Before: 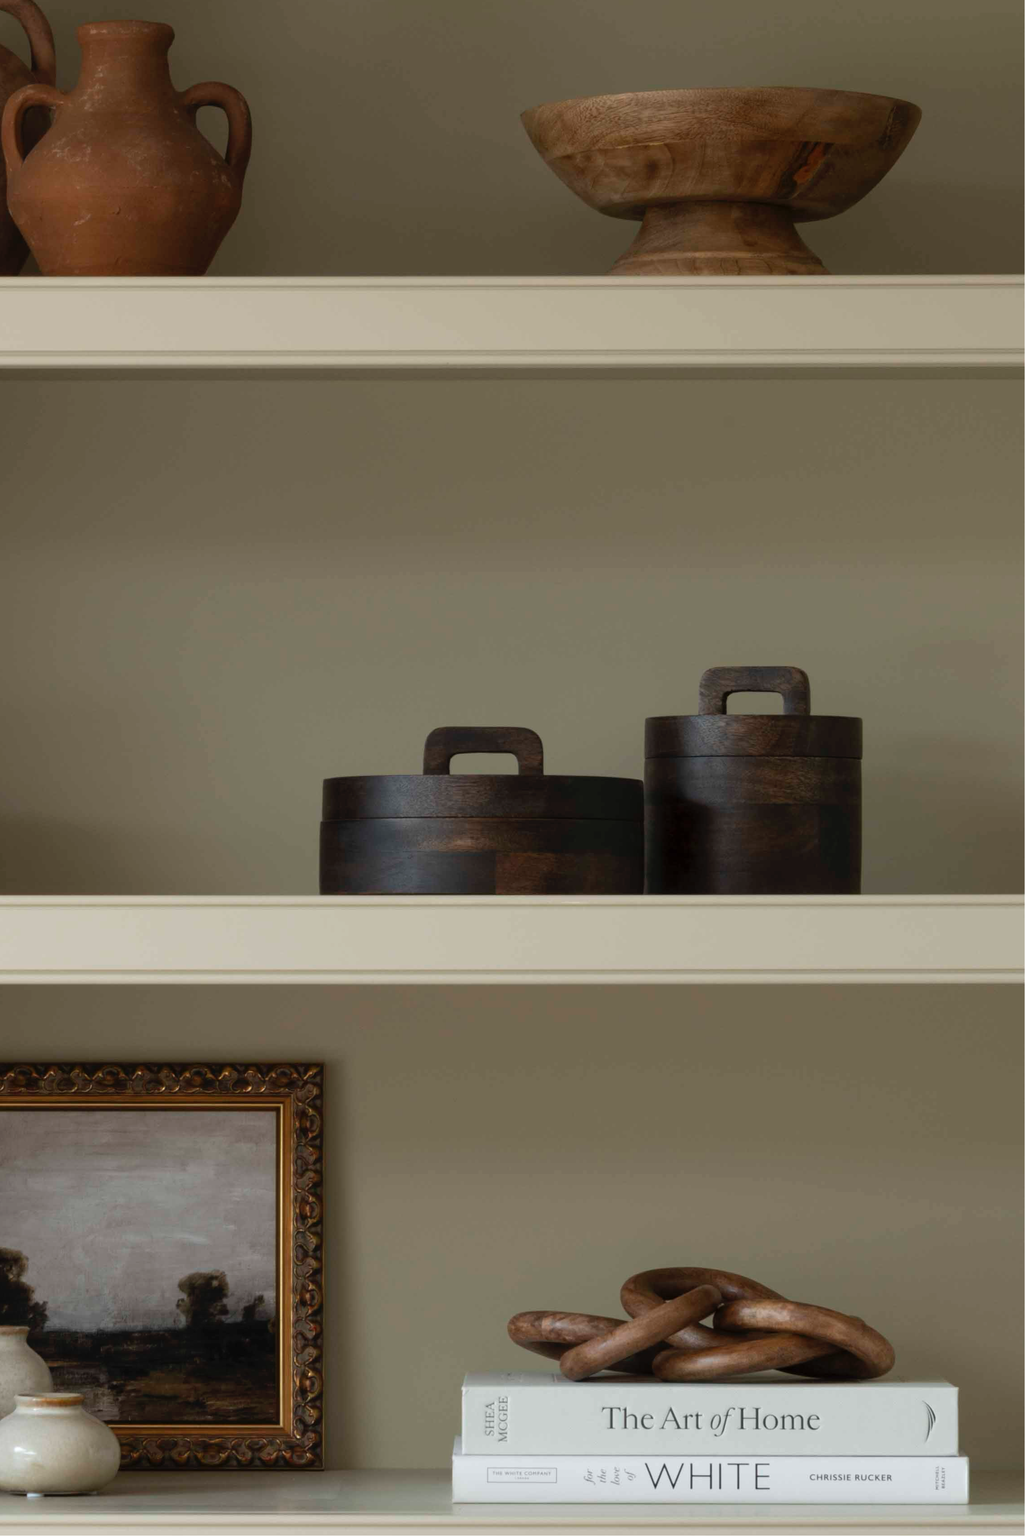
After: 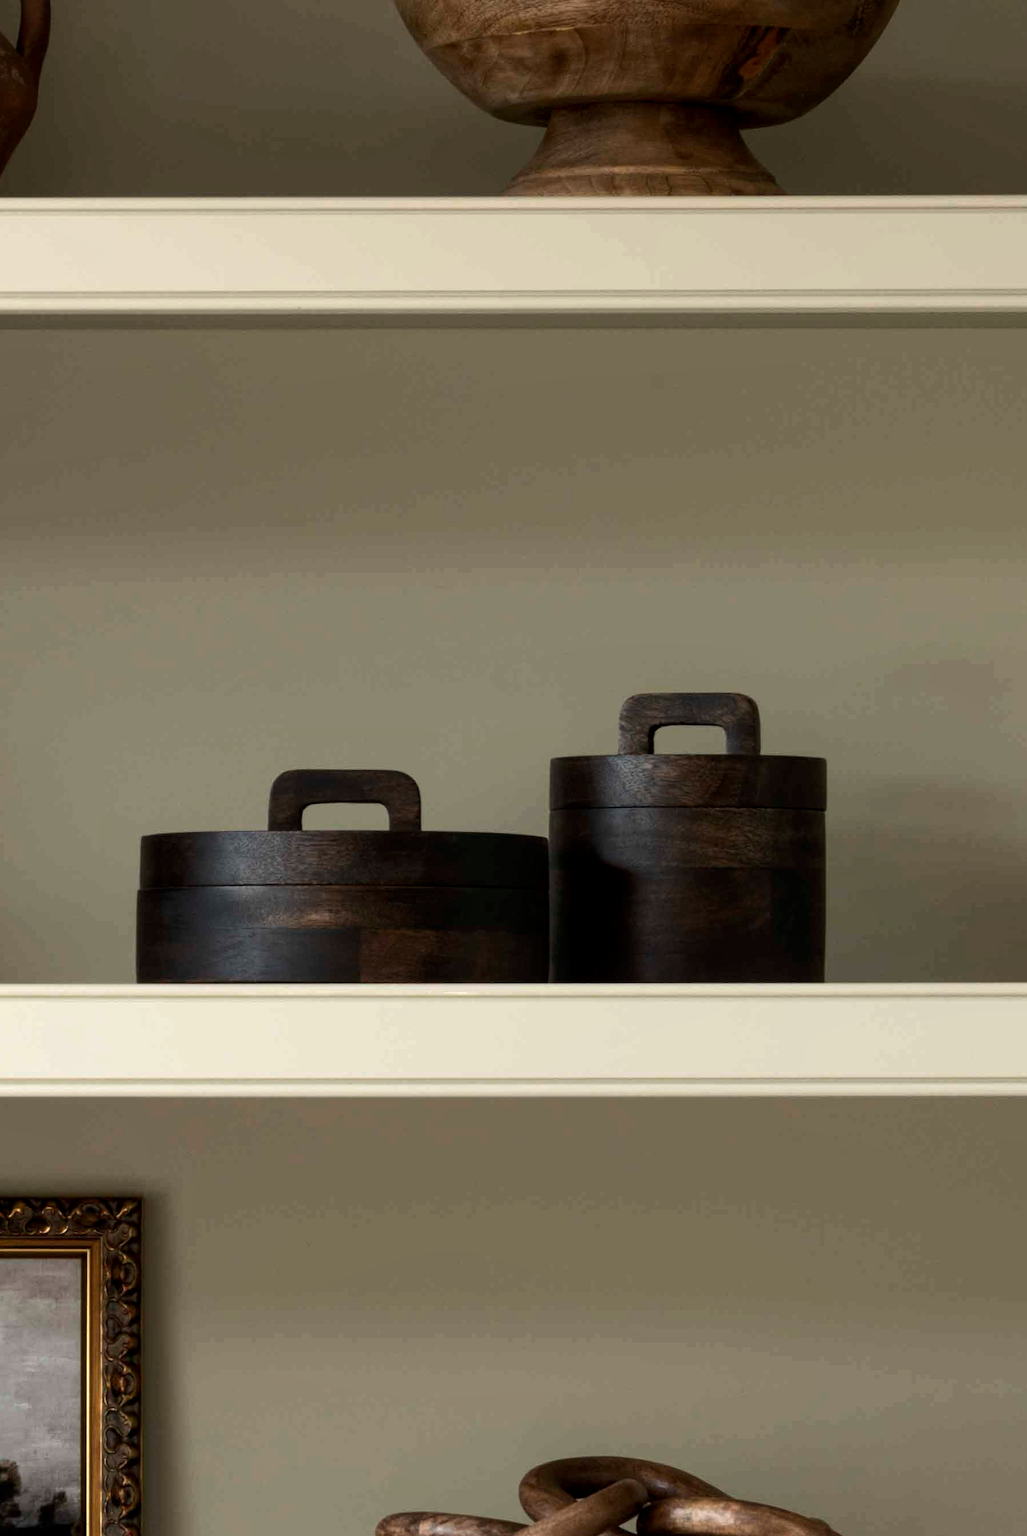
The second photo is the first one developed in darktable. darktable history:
crop and rotate: left 20.74%, top 7.912%, right 0.375%, bottom 13.378%
exposure: black level correction 0.002, compensate highlight preservation false
local contrast: highlights 100%, shadows 100%, detail 120%, midtone range 0.2
tone equalizer: -8 EV -0.75 EV, -7 EV -0.7 EV, -6 EV -0.6 EV, -5 EV -0.4 EV, -3 EV 0.4 EV, -2 EV 0.6 EV, -1 EV 0.7 EV, +0 EV 0.75 EV, edges refinement/feathering 500, mask exposure compensation -1.57 EV, preserve details no
